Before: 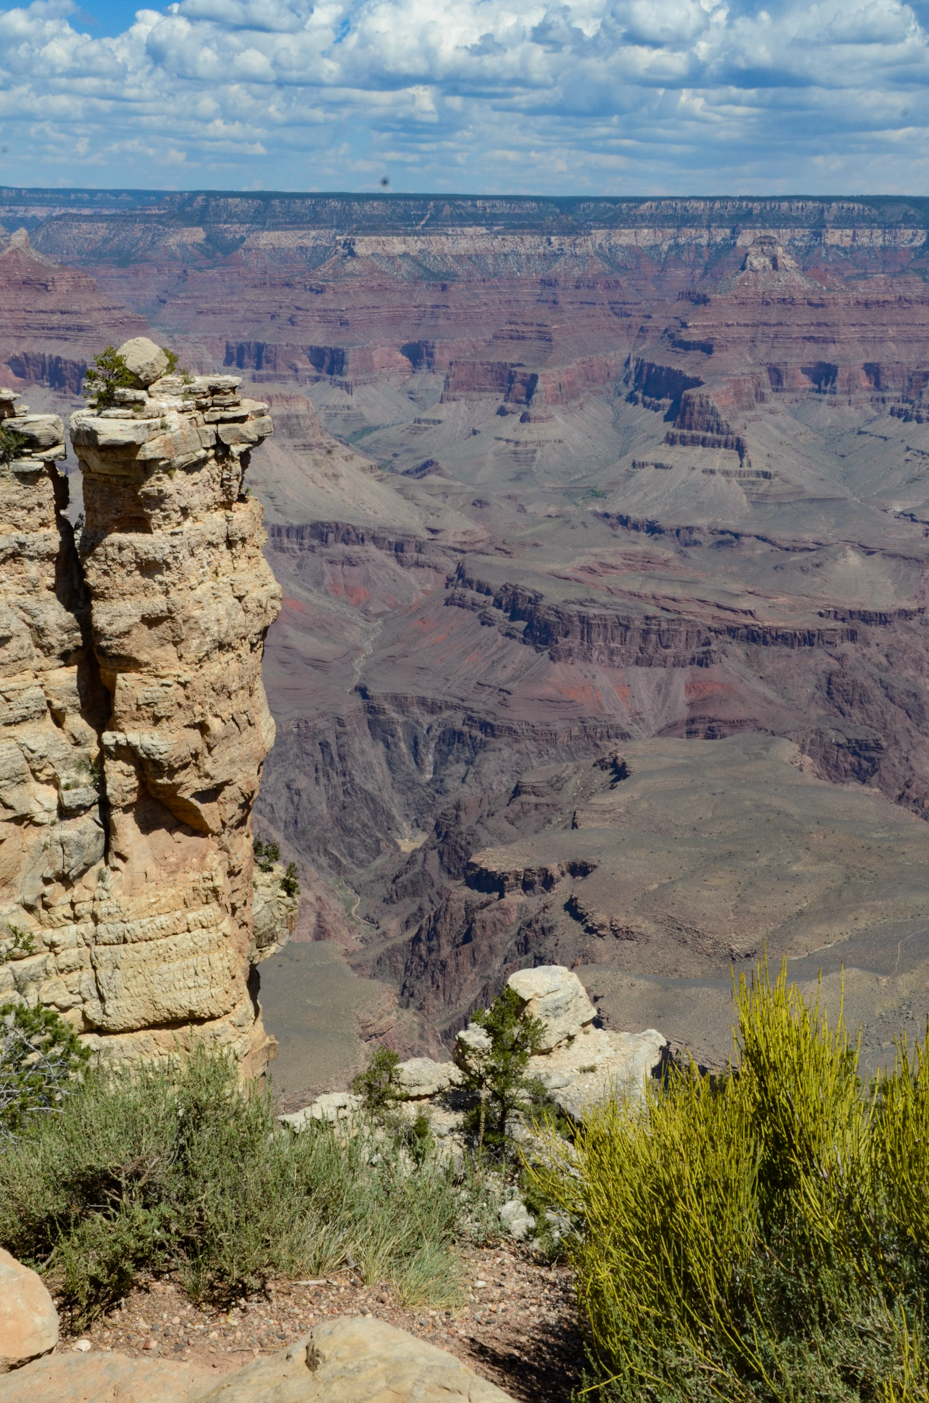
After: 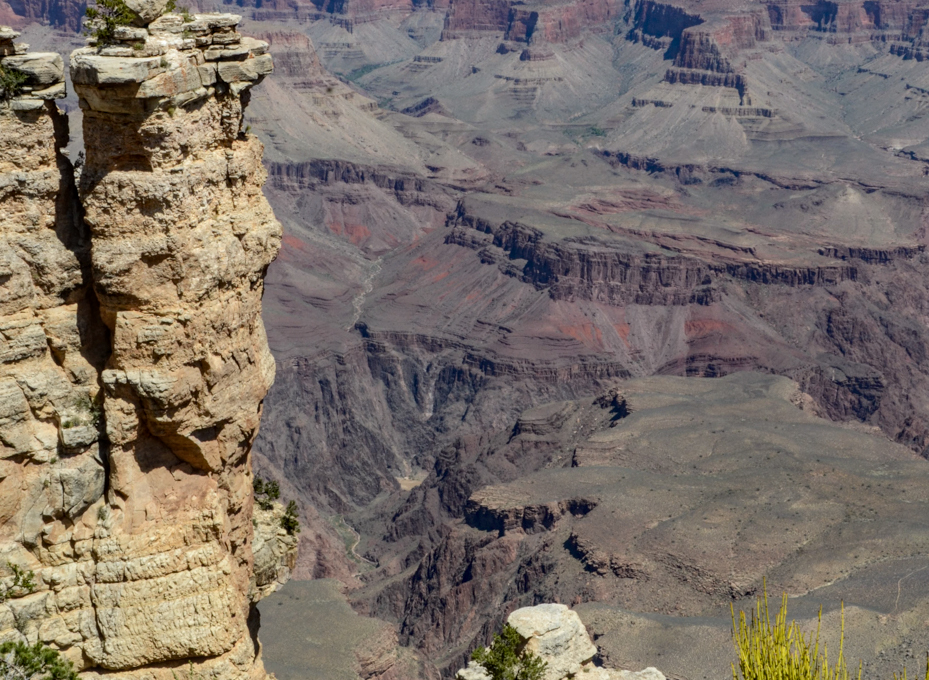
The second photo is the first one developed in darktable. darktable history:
local contrast: on, module defaults
crop and rotate: top 25.811%, bottom 25.711%
